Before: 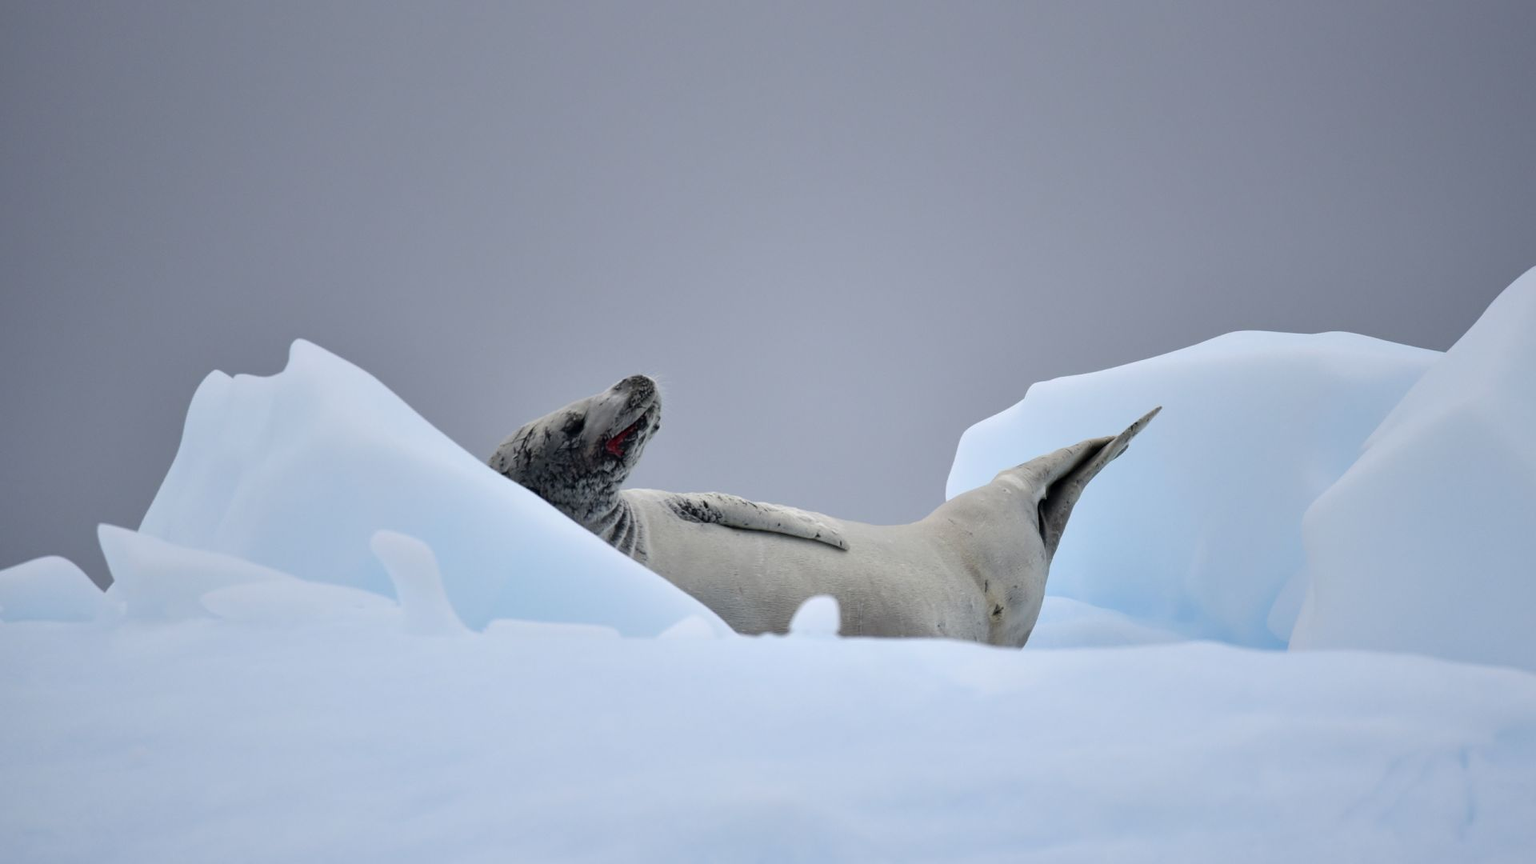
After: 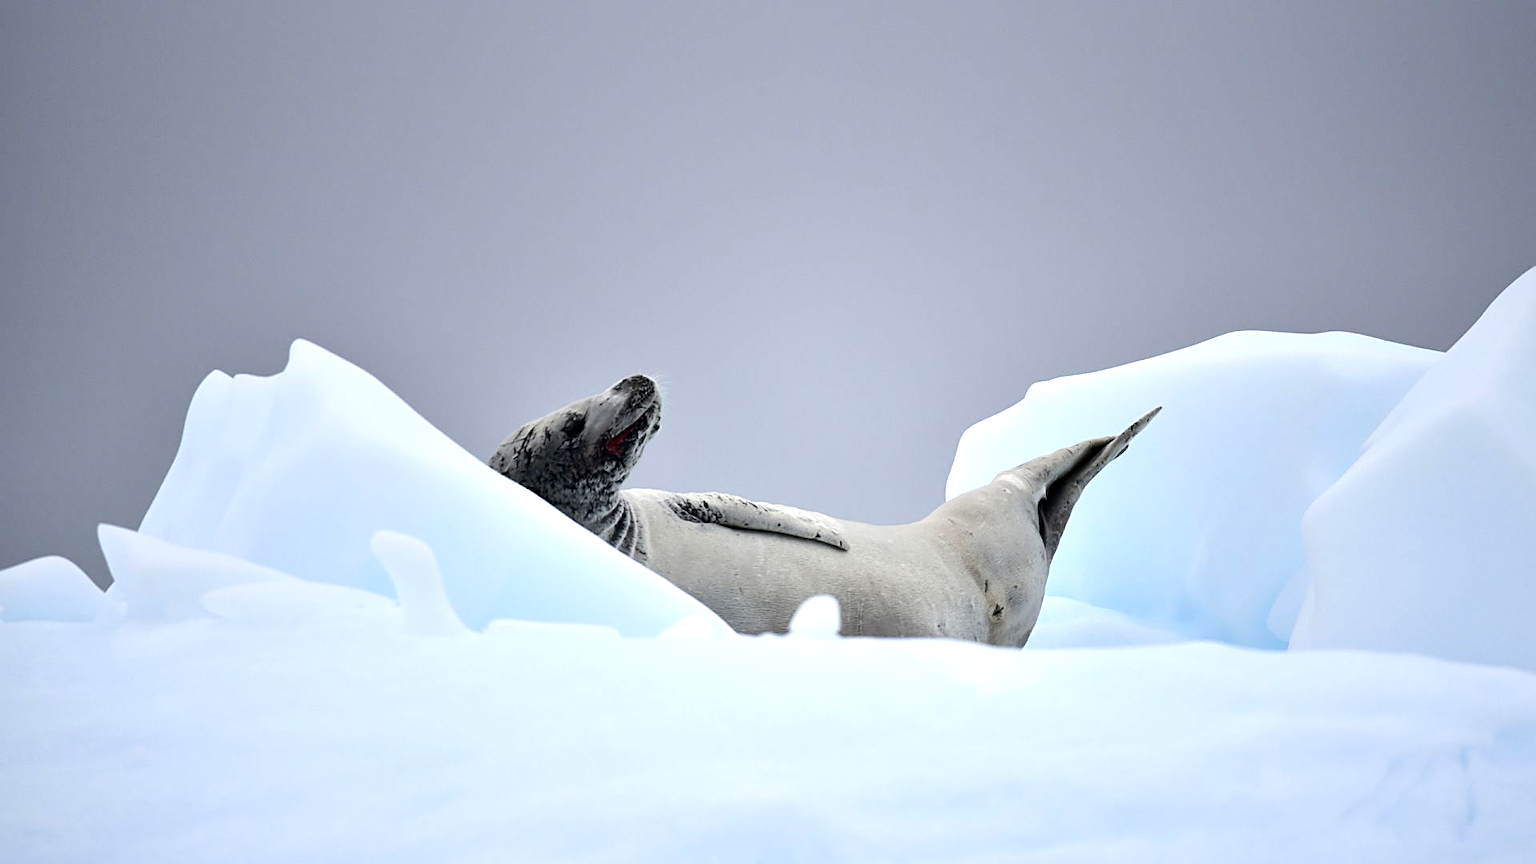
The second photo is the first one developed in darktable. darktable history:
exposure: black level correction 0.001, compensate highlight preservation false
sharpen: on, module defaults
tone equalizer: -8 EV -0.75 EV, -7 EV -0.7 EV, -6 EV -0.6 EV, -5 EV -0.4 EV, -3 EV 0.4 EV, -2 EV 0.6 EV, -1 EV 0.7 EV, +0 EV 0.75 EV, edges refinement/feathering 500, mask exposure compensation -1.57 EV, preserve details no
